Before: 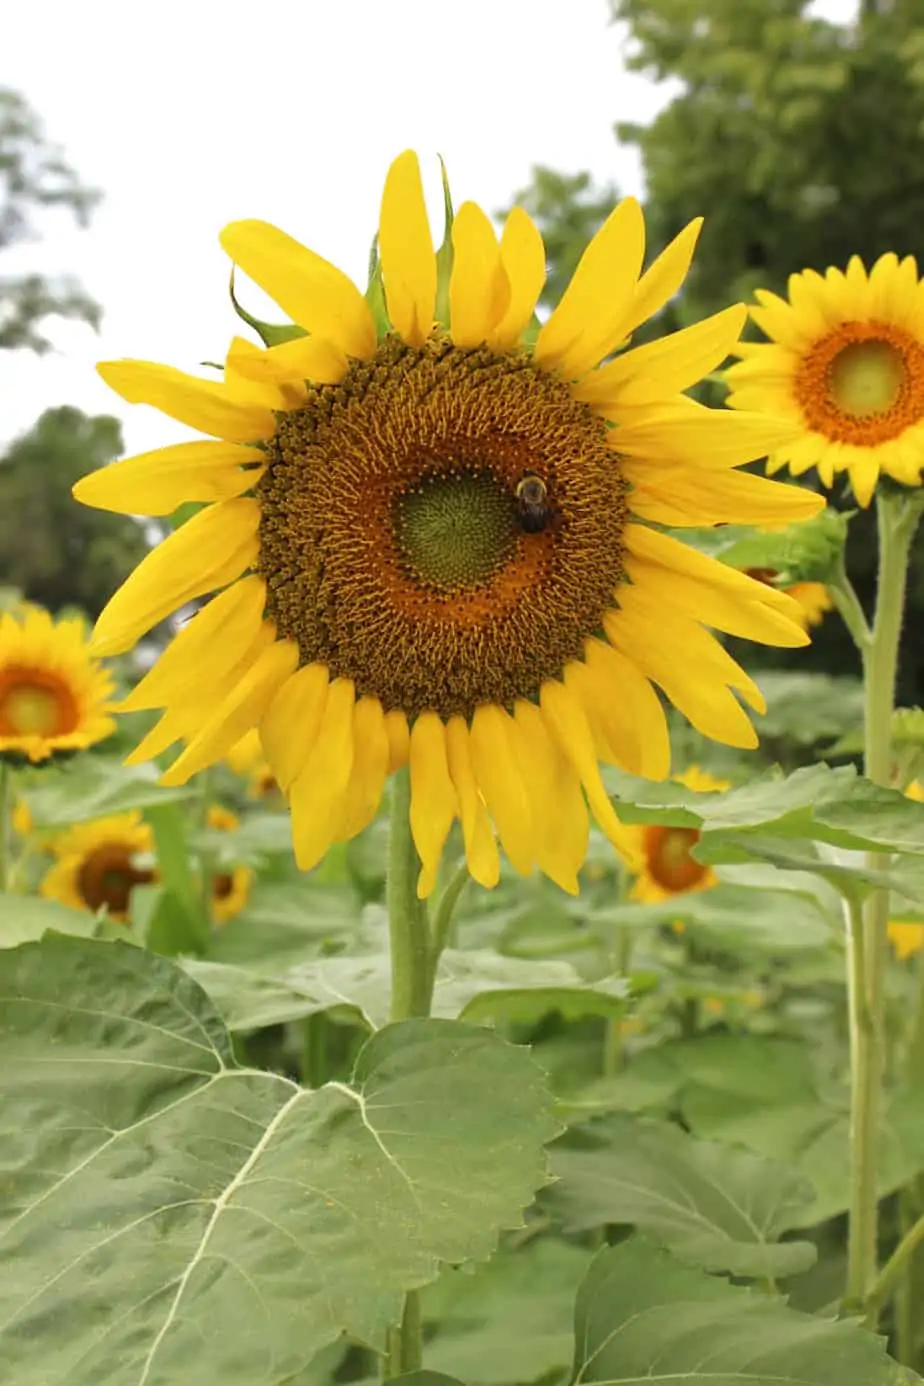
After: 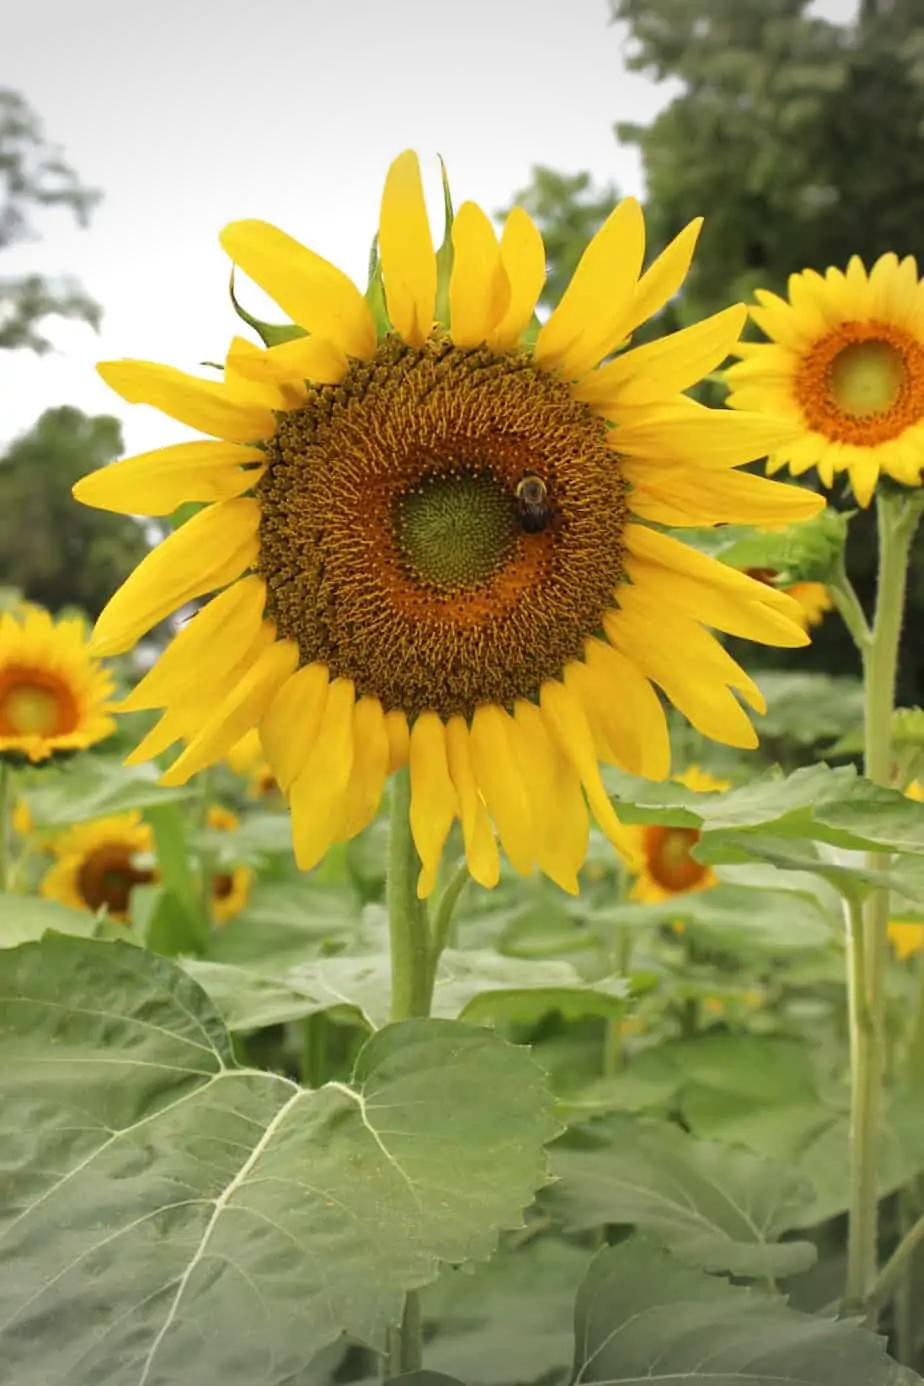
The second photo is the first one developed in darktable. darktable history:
exposure: compensate highlight preservation false
vignetting: fall-off start 100%, brightness -0.282, width/height ratio 1.31
